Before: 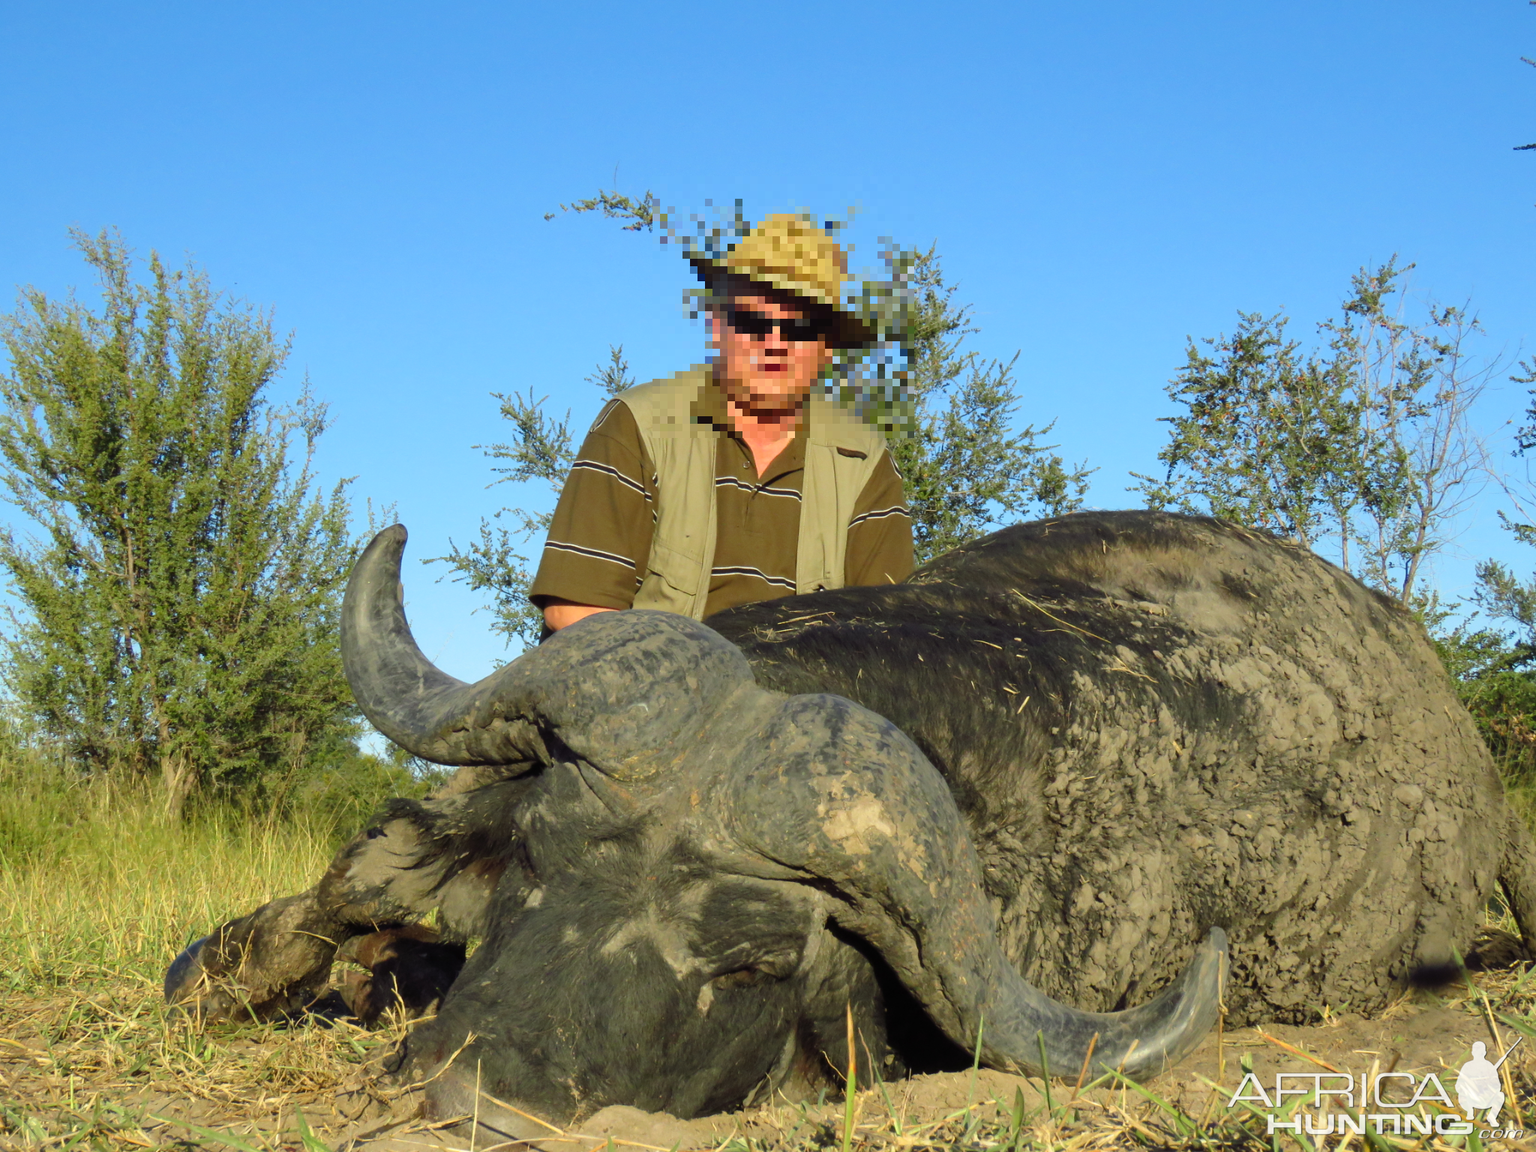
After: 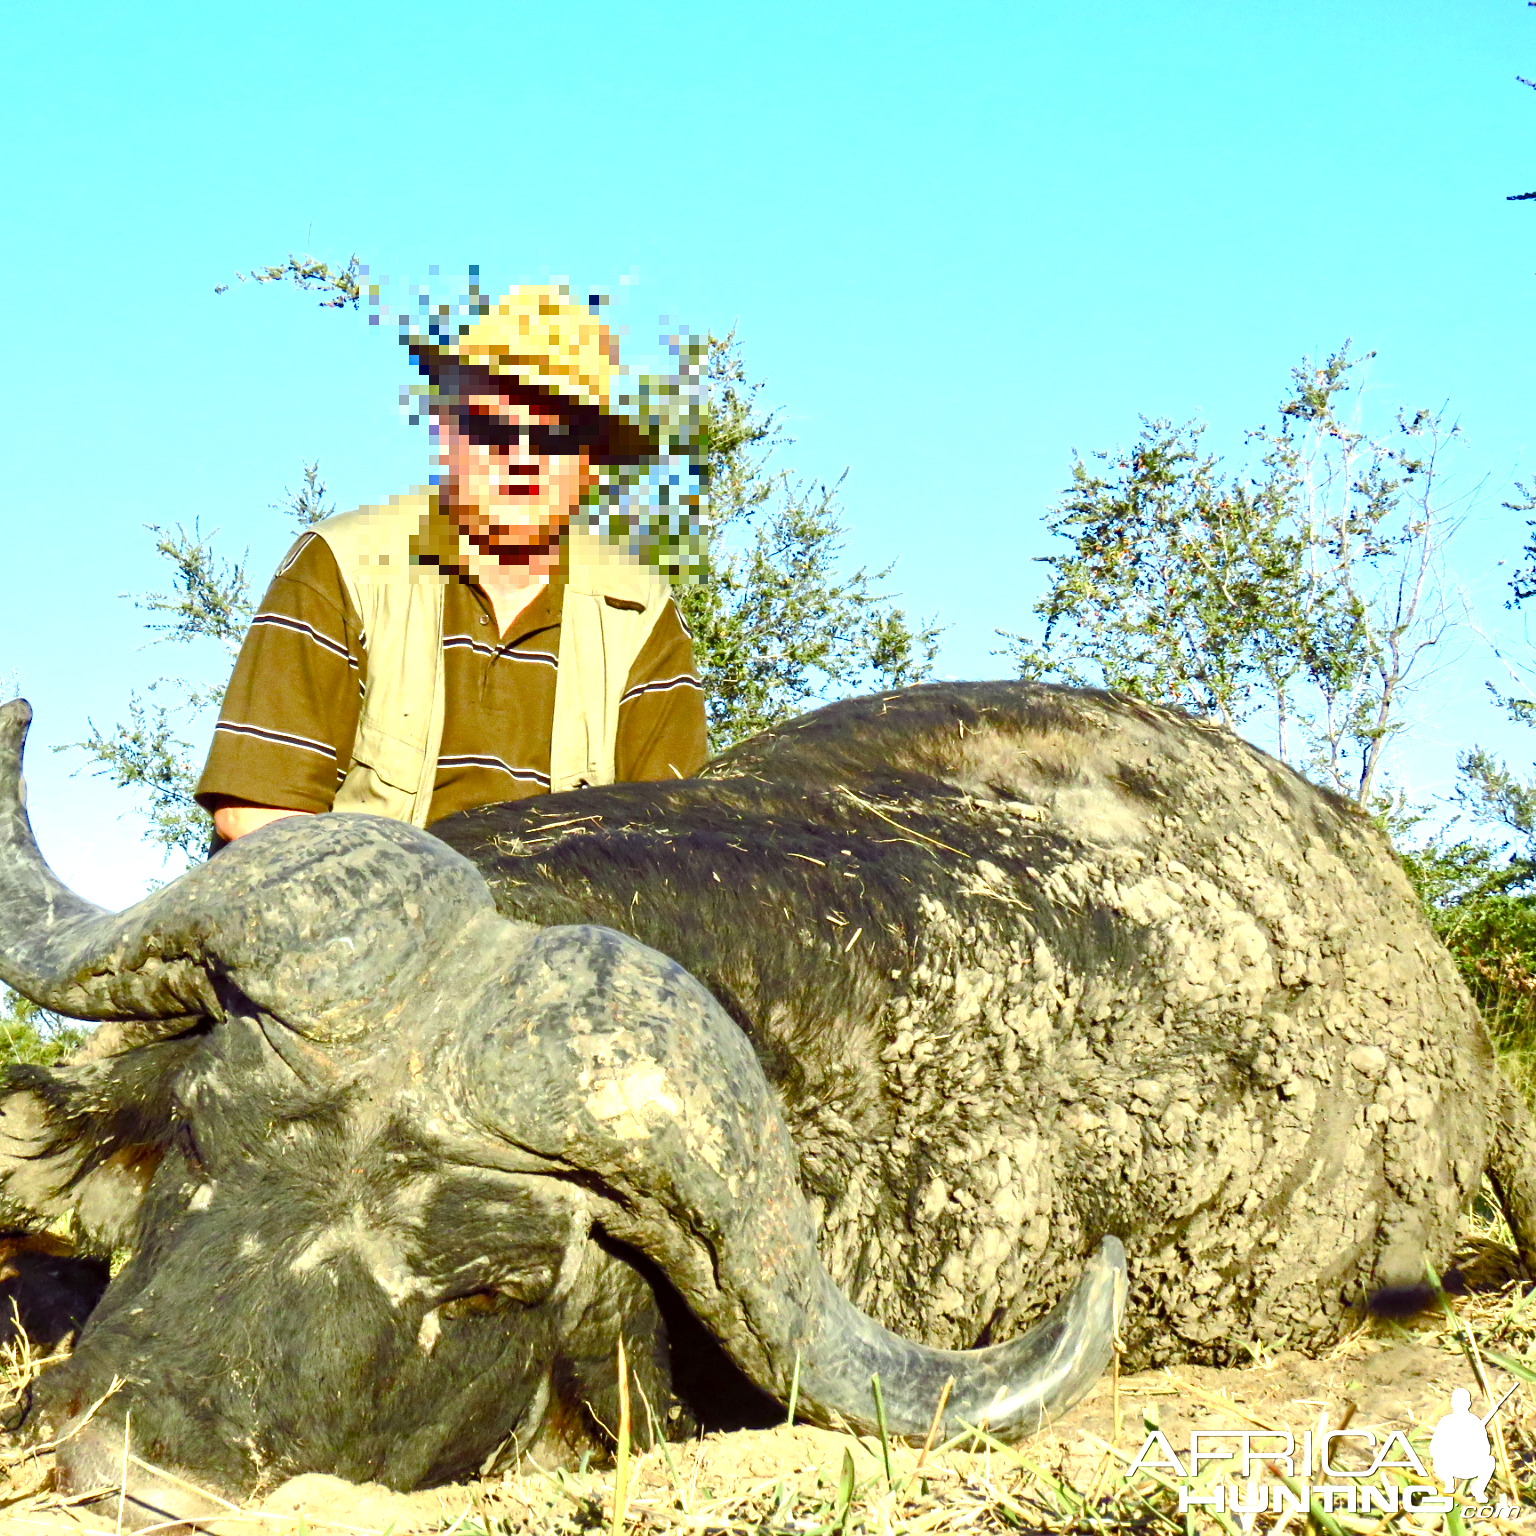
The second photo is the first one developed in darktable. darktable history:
color balance rgb: shadows lift › chroma 1.033%, shadows lift › hue 242.21°, perceptual saturation grading › global saturation 20%, perceptual saturation grading › highlights -25.552%, perceptual saturation grading › shadows 49.648%, global vibrance 1.524%, saturation formula JzAzBz (2021)
contrast equalizer: y [[0.509, 0.514, 0.523, 0.542, 0.578, 0.603], [0.5 ×6], [0.509, 0.514, 0.523, 0.542, 0.578, 0.603], [0.001, 0.002, 0.003, 0.005, 0.01, 0.013], [0.001, 0.002, 0.003, 0.005, 0.01, 0.013]]
crop and rotate: left 24.993%
exposure: exposure 1.275 EV, compensate exposure bias true, compensate highlight preservation false
color correction: highlights a* -2.98, highlights b* -2.67, shadows a* 2.57, shadows b* 2.89
